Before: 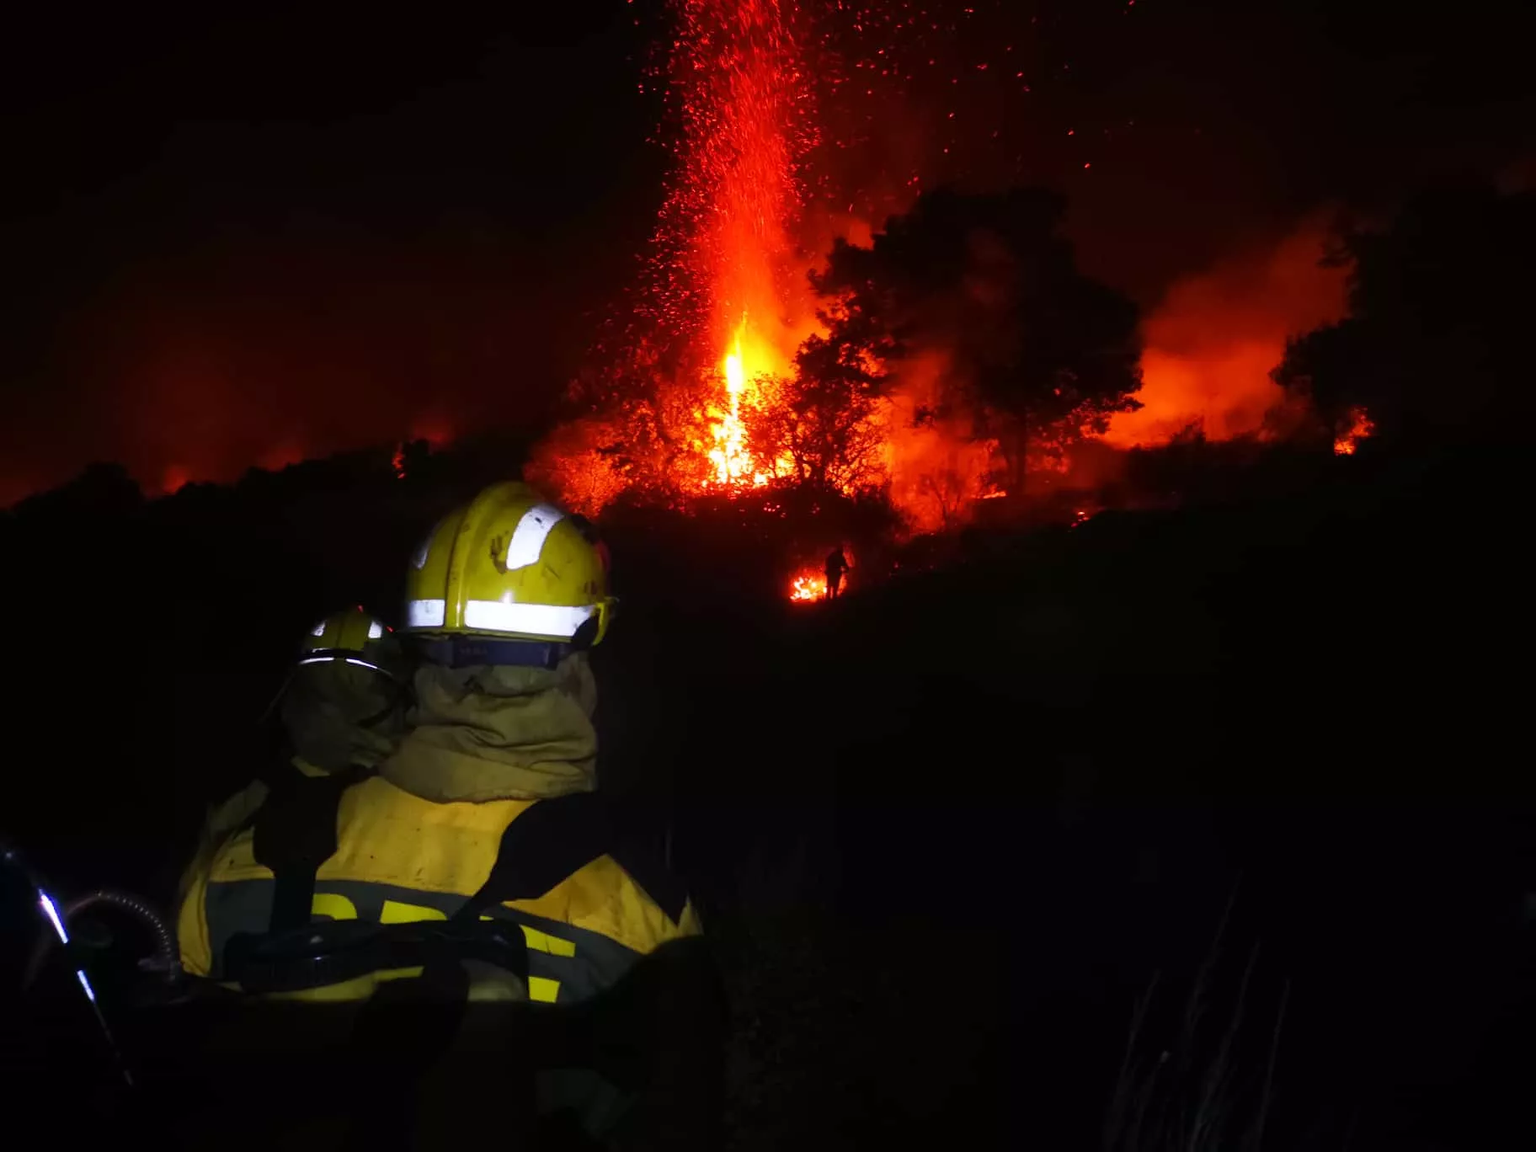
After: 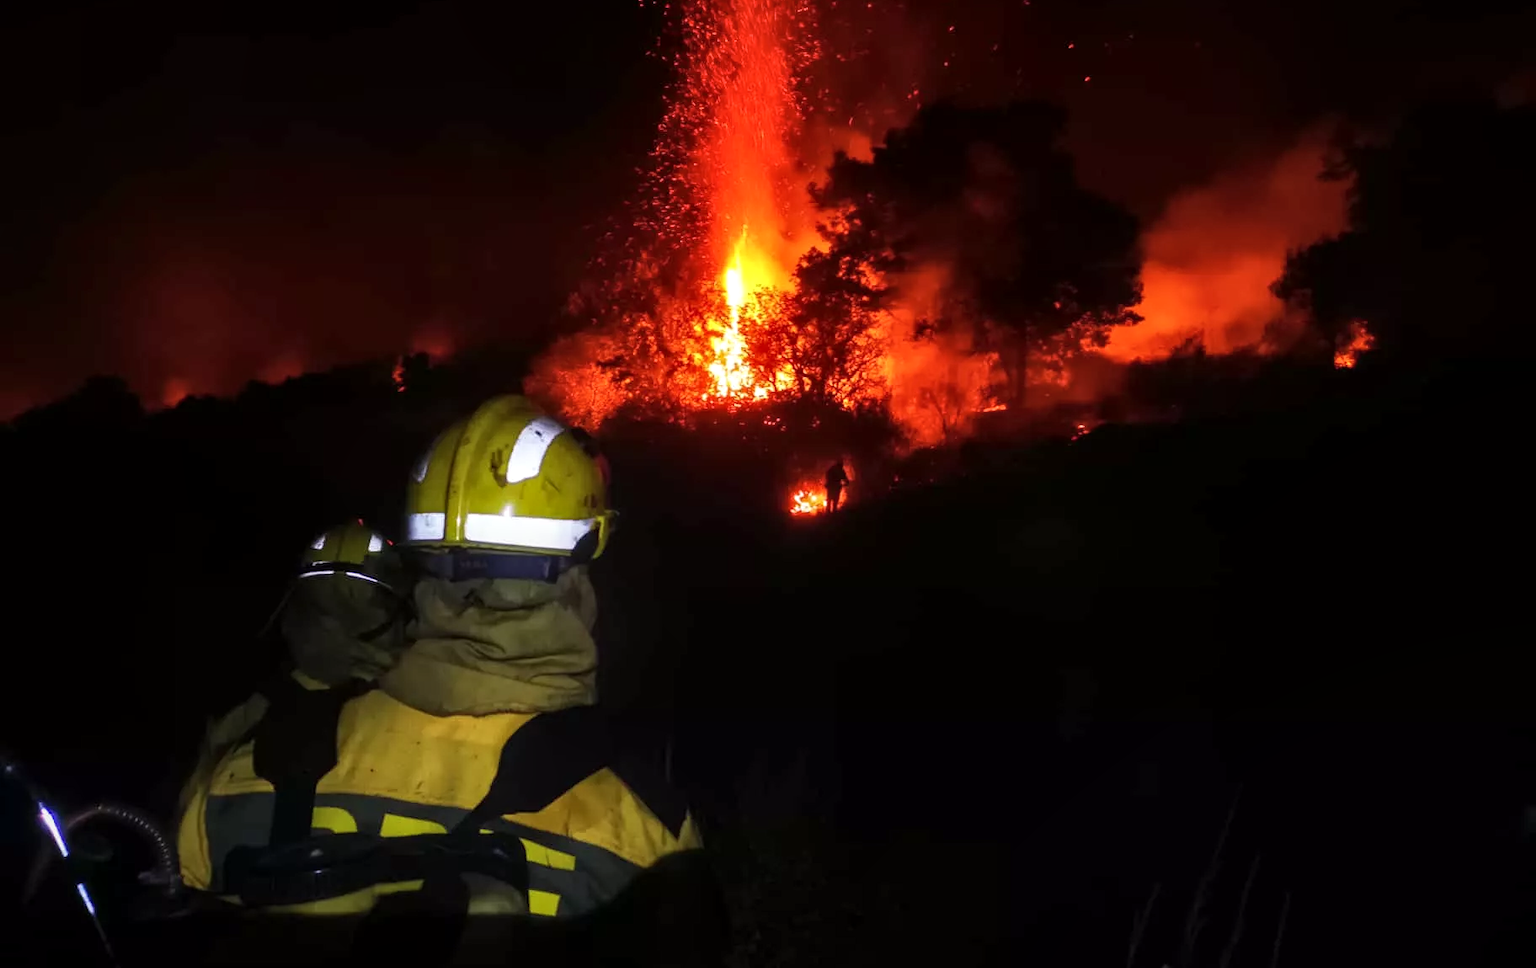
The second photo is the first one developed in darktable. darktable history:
crop: top 7.58%, bottom 8.325%
local contrast: detail 130%
